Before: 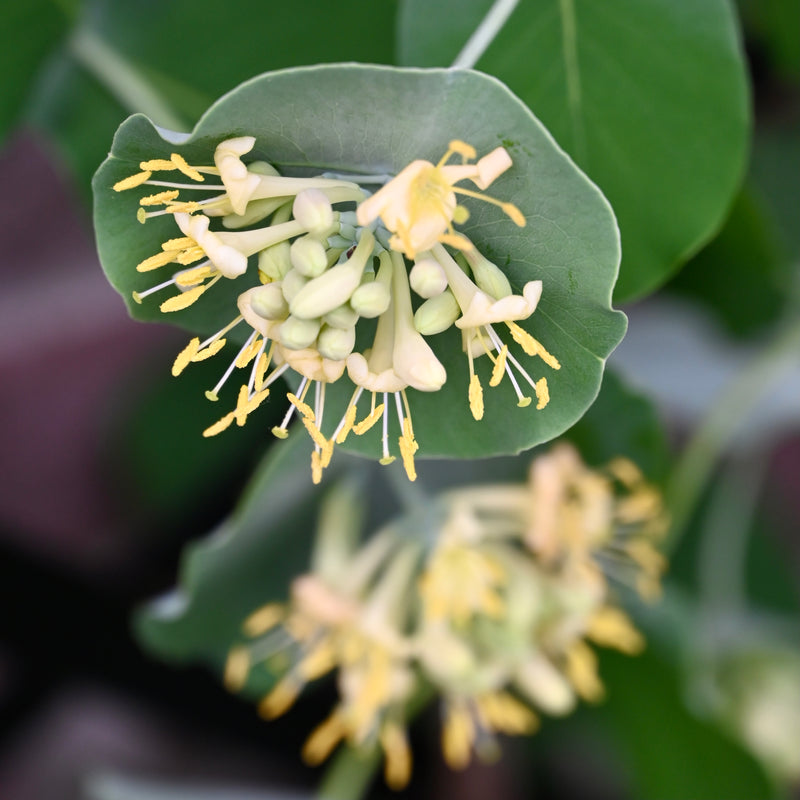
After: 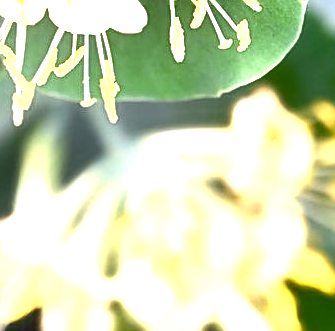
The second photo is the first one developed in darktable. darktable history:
crop: left 37.397%, top 44.835%, right 20.643%, bottom 13.739%
exposure: black level correction 0.001, exposure 1.129 EV, compensate exposure bias true, compensate highlight preservation false
color balance rgb: perceptual saturation grading › global saturation 17.818%, perceptual brilliance grading › highlights 14.501%, perceptual brilliance grading › mid-tones -6.249%, perceptual brilliance grading › shadows -26.58%
local contrast: highlights 60%, shadows 63%, detail 160%
sharpen: on, module defaults
contrast equalizer: y [[0.627 ×6], [0.563 ×6], [0 ×6], [0 ×6], [0 ×6]], mix -0.999
